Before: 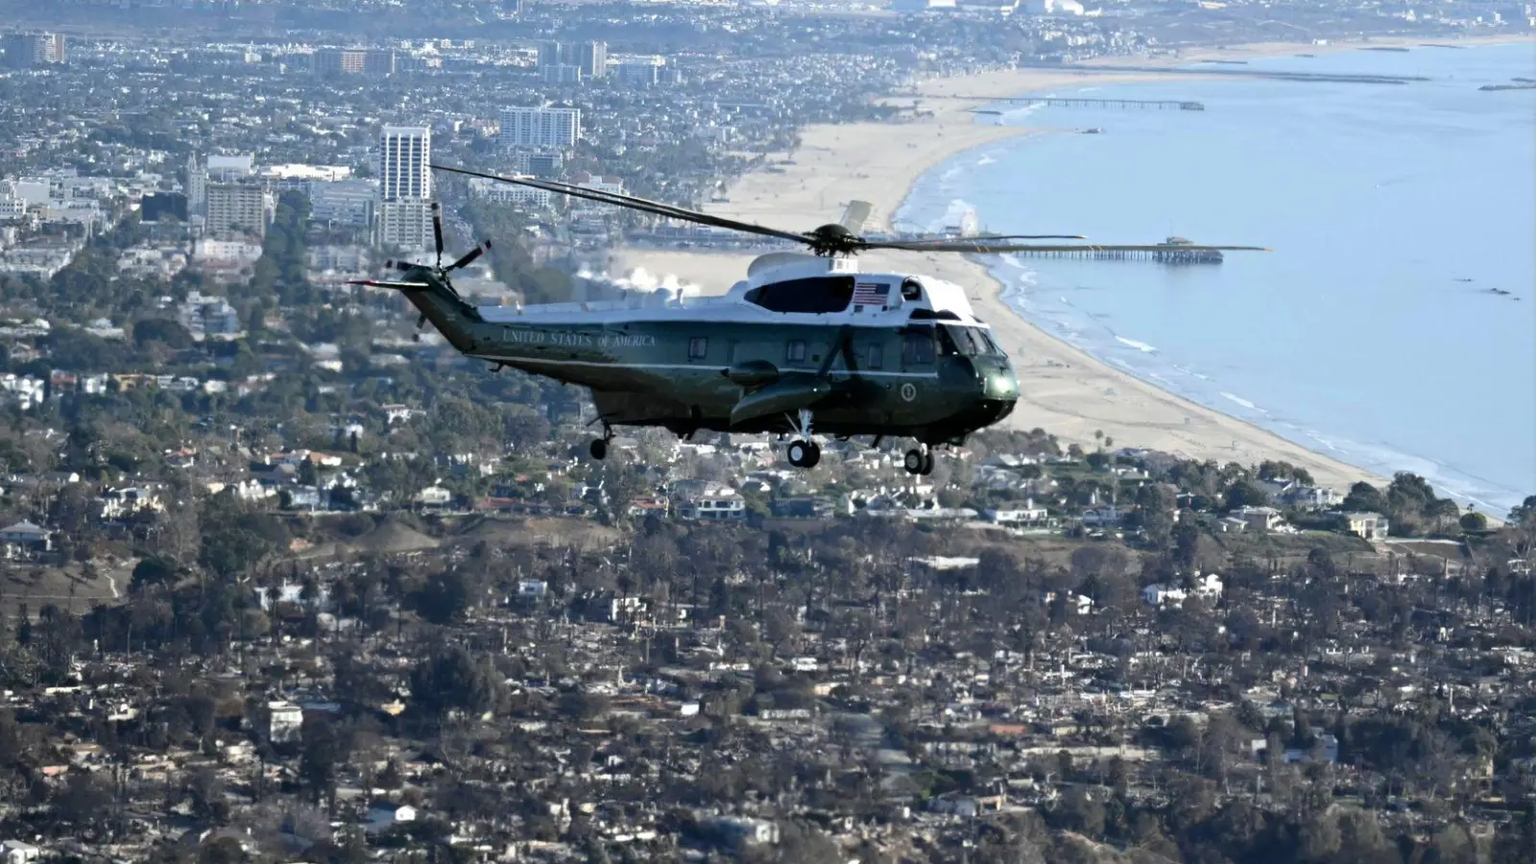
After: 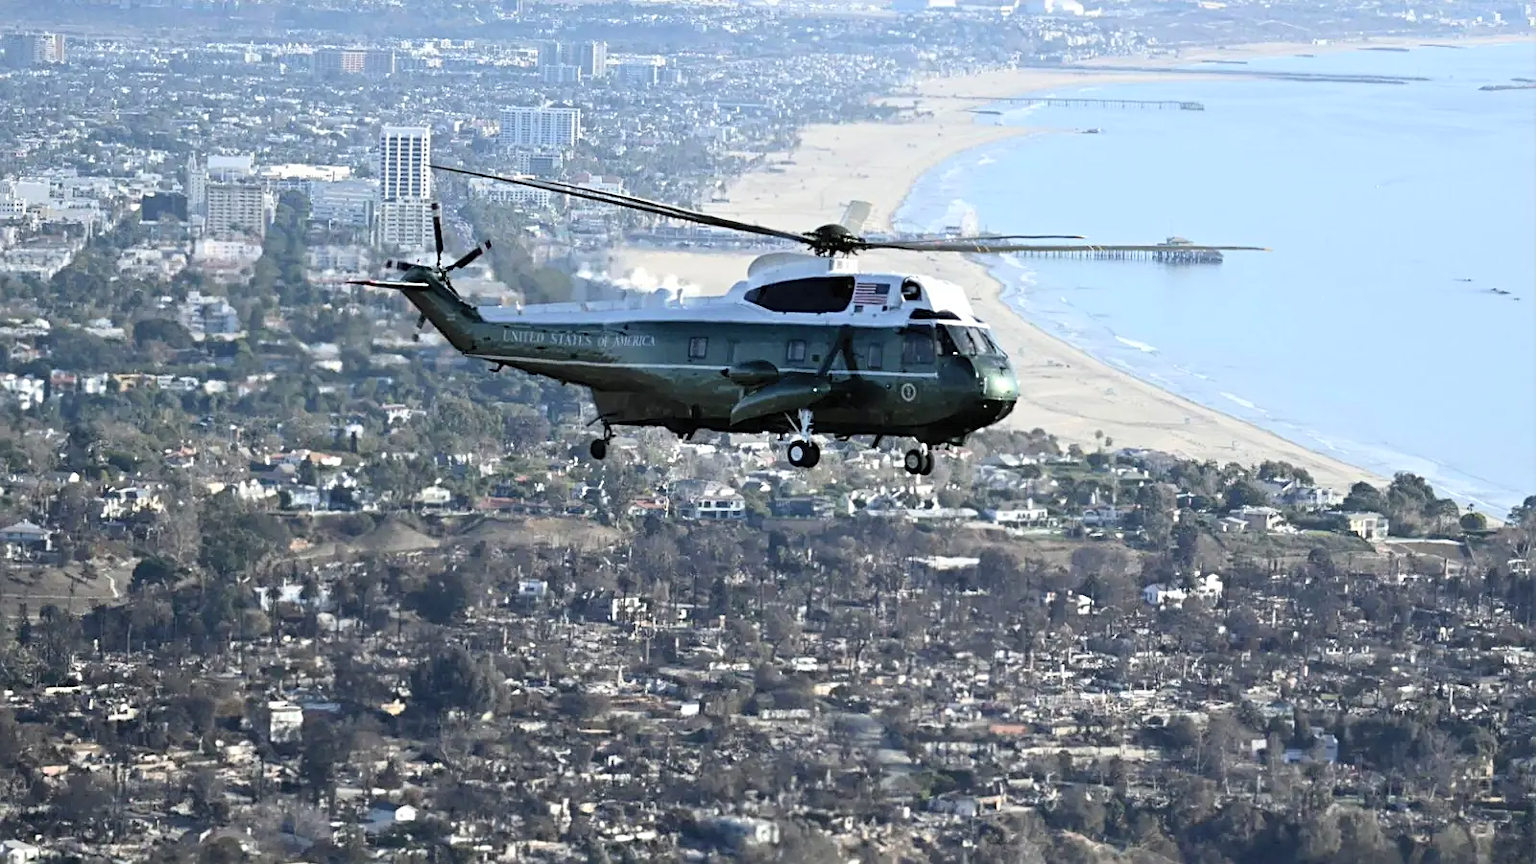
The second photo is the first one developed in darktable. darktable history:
contrast brightness saturation: contrast 0.14, brightness 0.21
sharpen: on, module defaults
